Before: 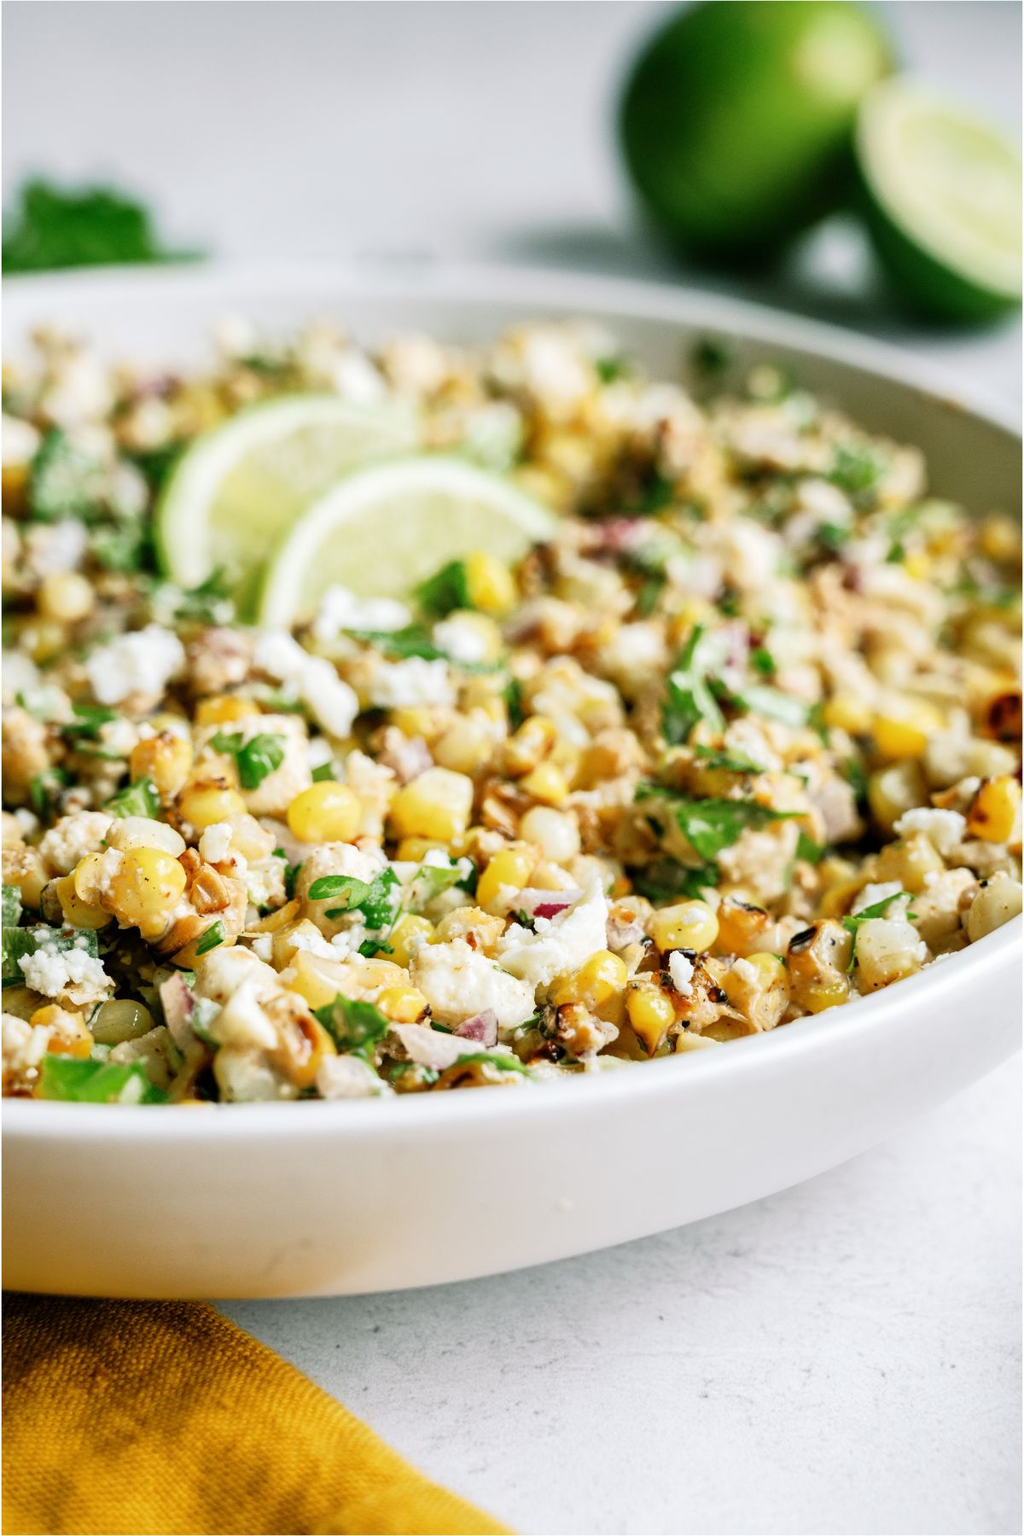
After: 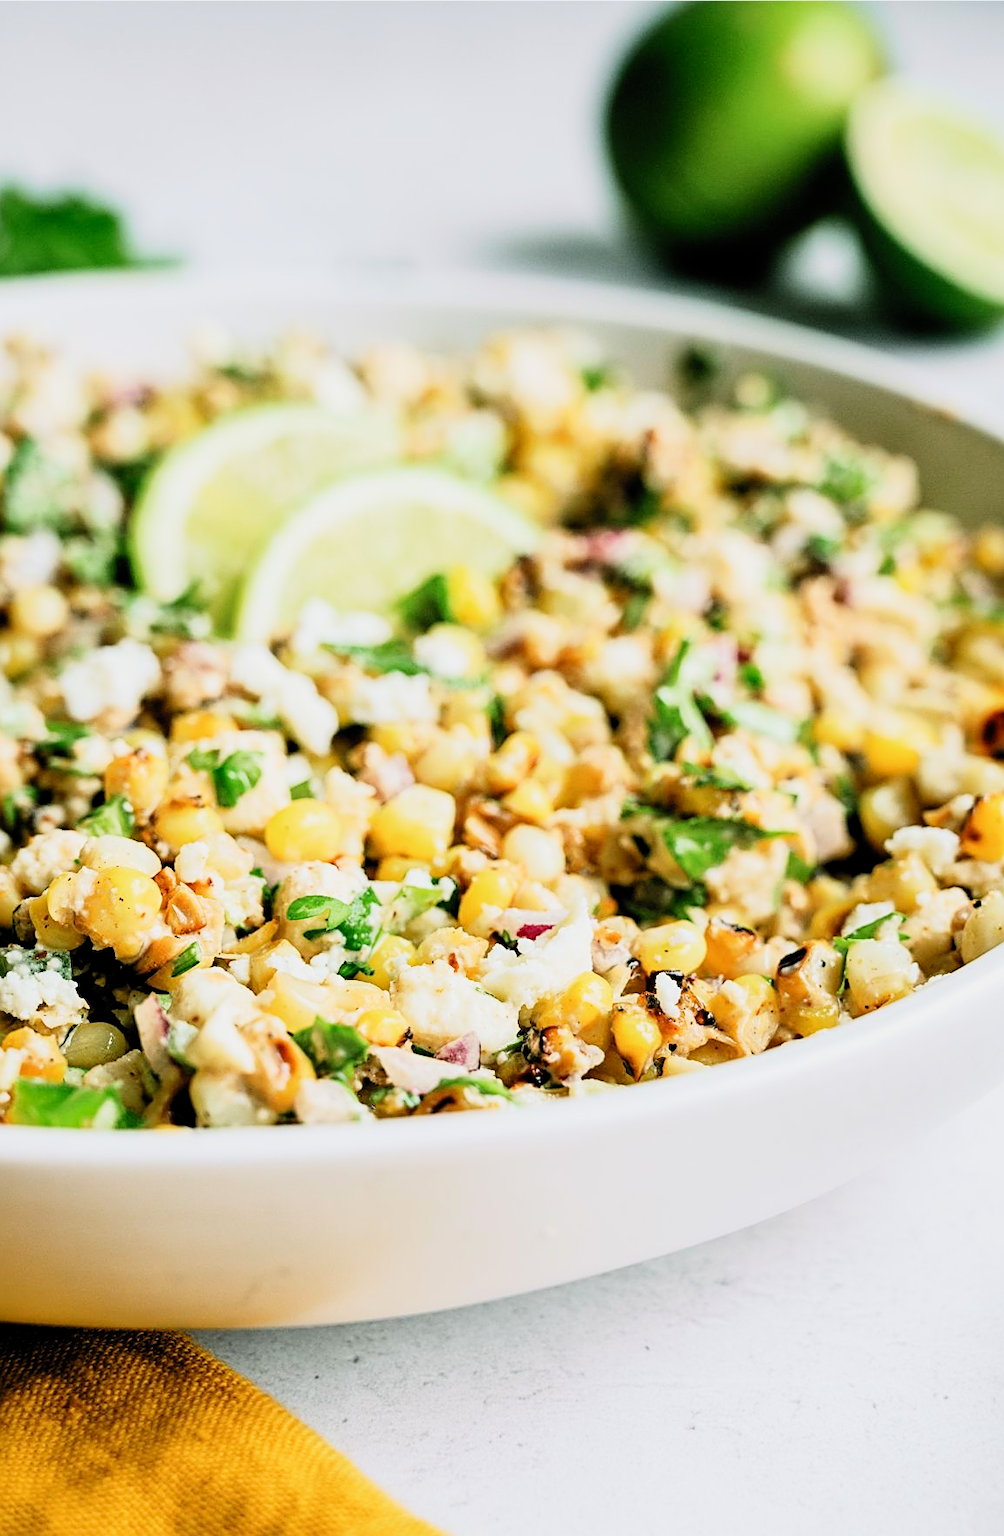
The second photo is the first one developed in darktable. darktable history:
crop and rotate: left 2.76%, right 1.316%, bottom 2.187%
contrast brightness saturation: contrast 0.204, brightness 0.144, saturation 0.142
sharpen: on, module defaults
filmic rgb: black relative exposure -7.74 EV, white relative exposure 4.38 EV, target black luminance 0%, hardness 3.76, latitude 50.64%, contrast 1.065, highlights saturation mix 9.04%, shadows ↔ highlights balance -0.246%, add noise in highlights 0.002, preserve chrominance max RGB, color science v3 (2019), use custom middle-gray values true, contrast in highlights soft
